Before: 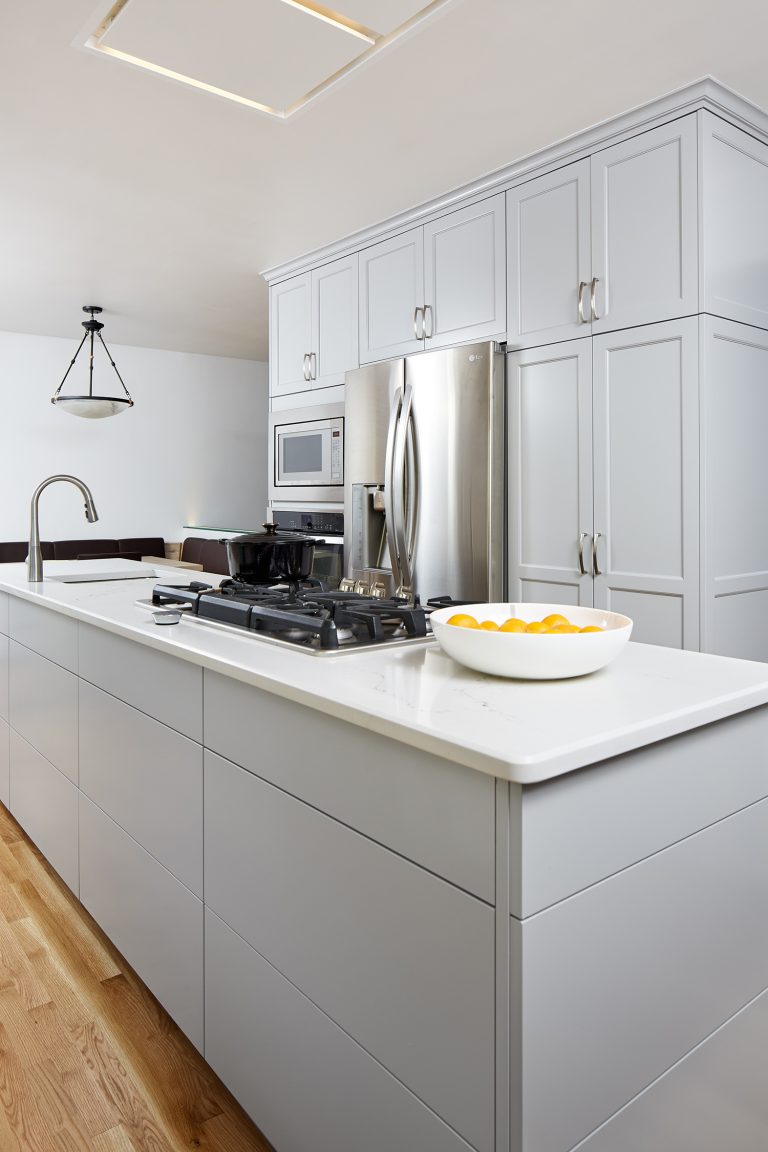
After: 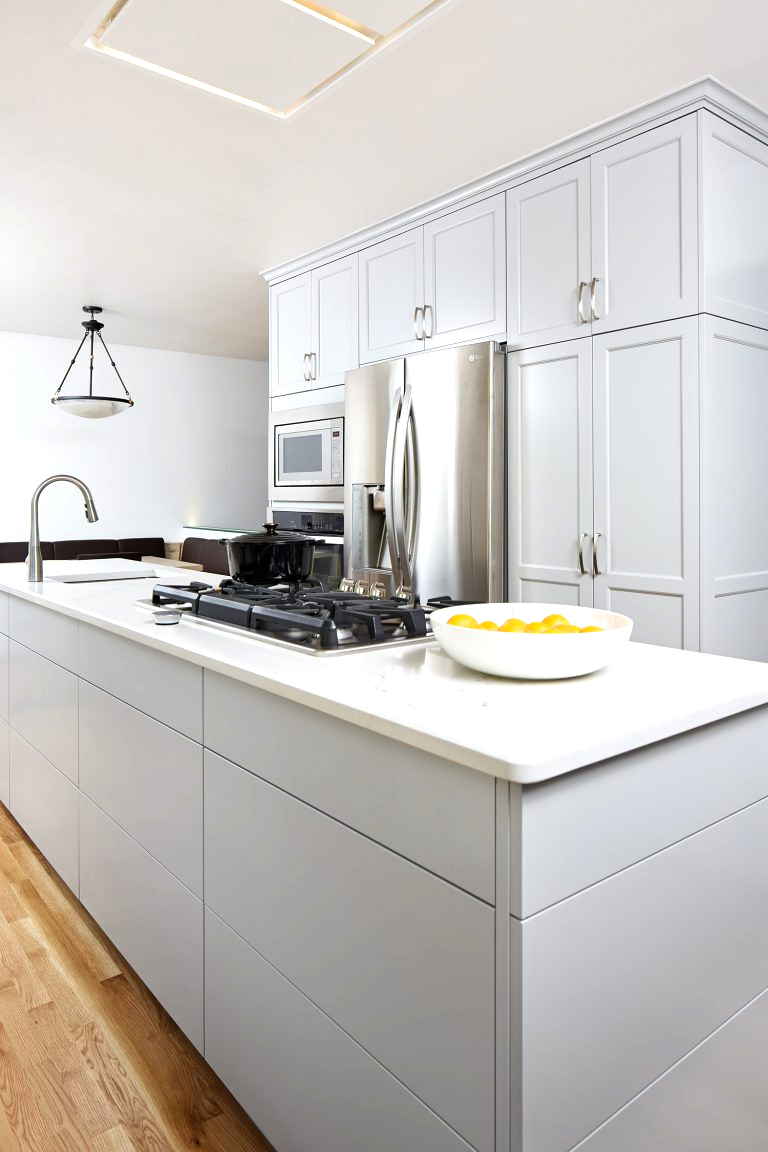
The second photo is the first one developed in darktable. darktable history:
tone equalizer: -8 EV -0.4 EV, -7 EV -0.417 EV, -6 EV -0.345 EV, -5 EV -0.219 EV, -3 EV 0.239 EV, -2 EV 0.311 EV, -1 EV 0.4 EV, +0 EV 0.39 EV
